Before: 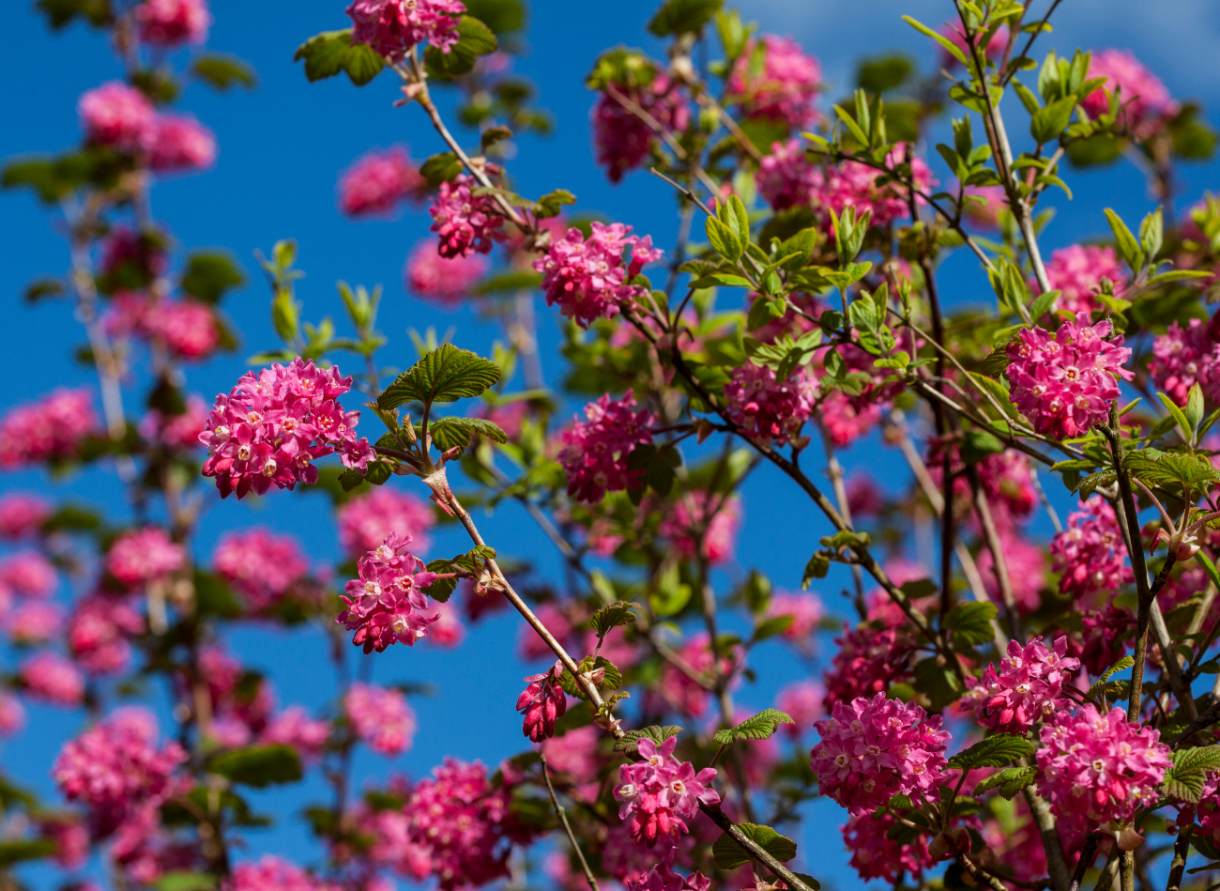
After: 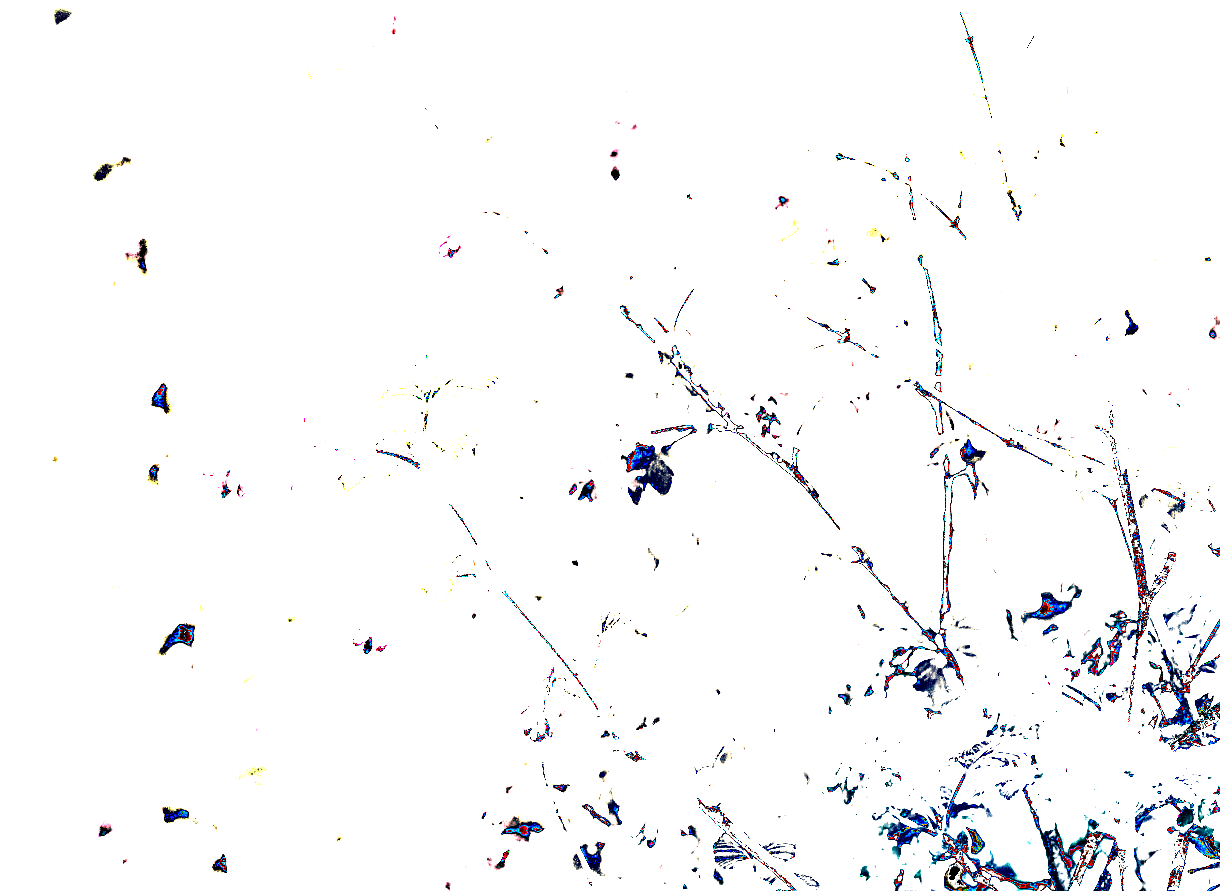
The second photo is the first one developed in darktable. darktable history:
sharpen: radius 1.871, amount 0.406, threshold 1.454
exposure: exposure 7.99 EV, compensate highlight preservation false
shadows and highlights: shadows 30.65, highlights -62.75, soften with gaussian
